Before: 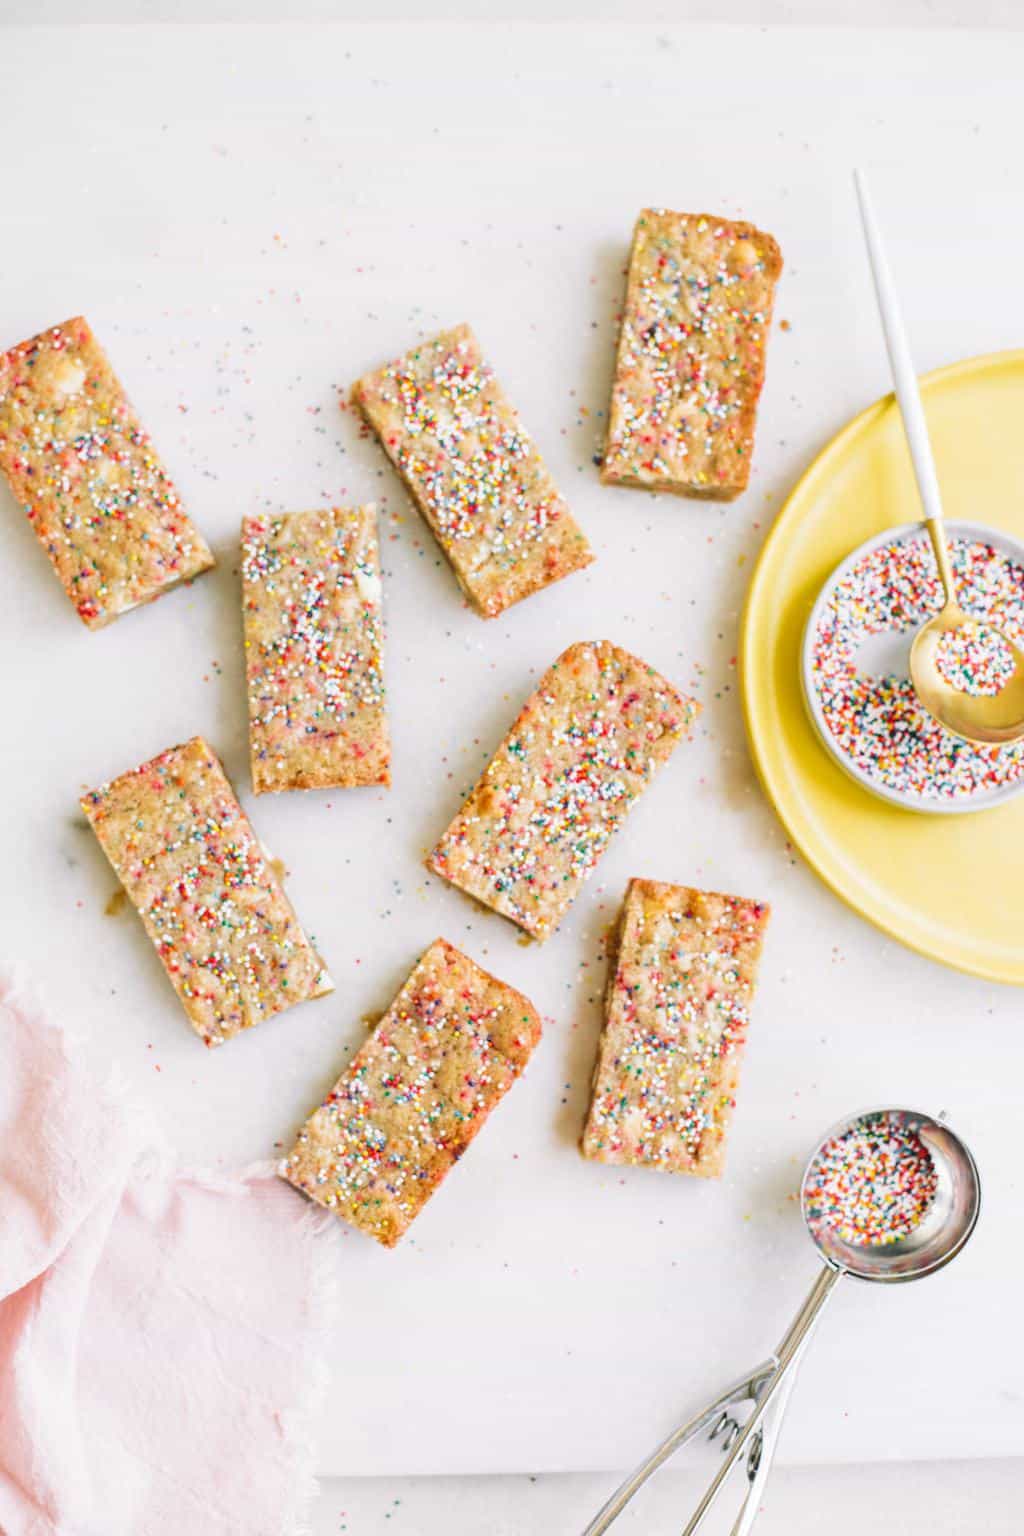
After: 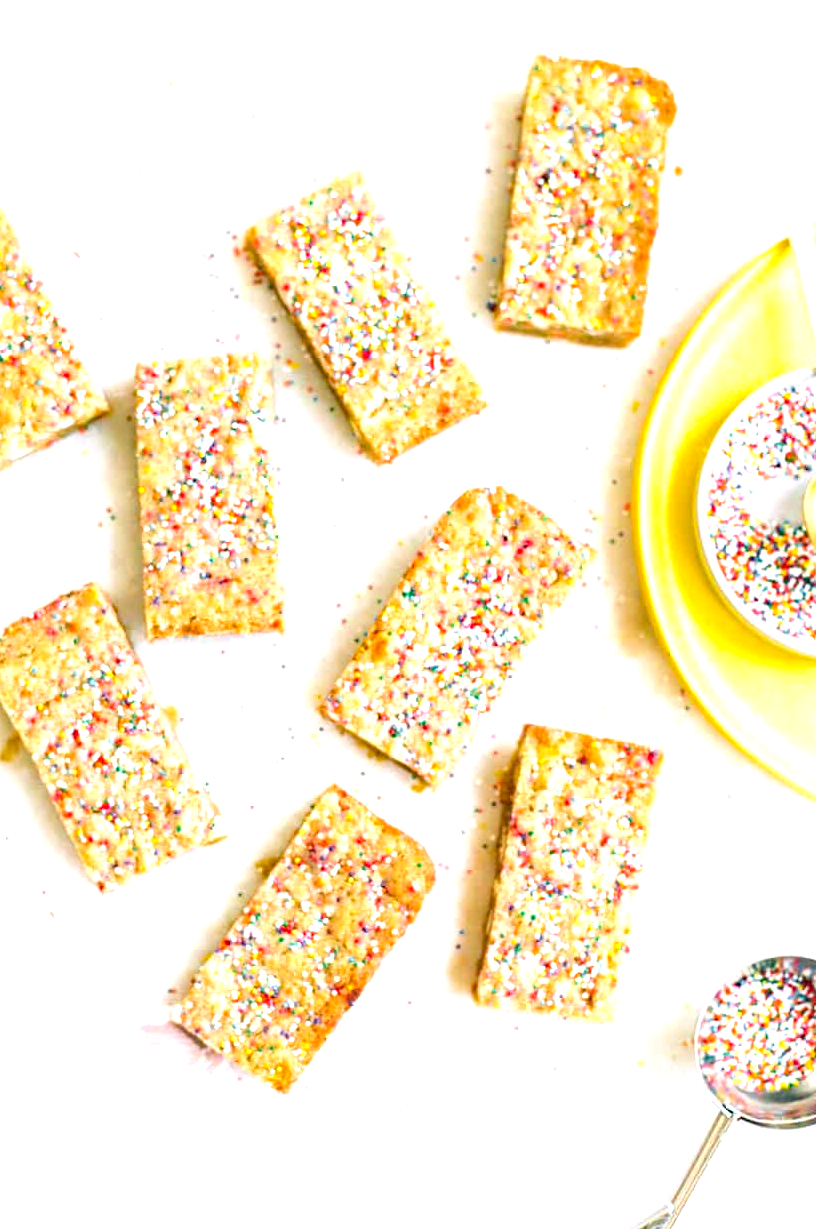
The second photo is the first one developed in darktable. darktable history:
color balance rgb: shadows lift › chroma 2.001%, shadows lift › hue 214.21°, perceptual saturation grading › global saturation 0.455%, perceptual brilliance grading › global brilliance 25.429%
haze removal: strength 0.291, distance 0.247, compatibility mode true, adaptive false
crop and rotate: left 10.407%, top 10.036%, right 9.905%, bottom 9.913%
levels: black 3.79%, levels [0, 0.478, 1]
